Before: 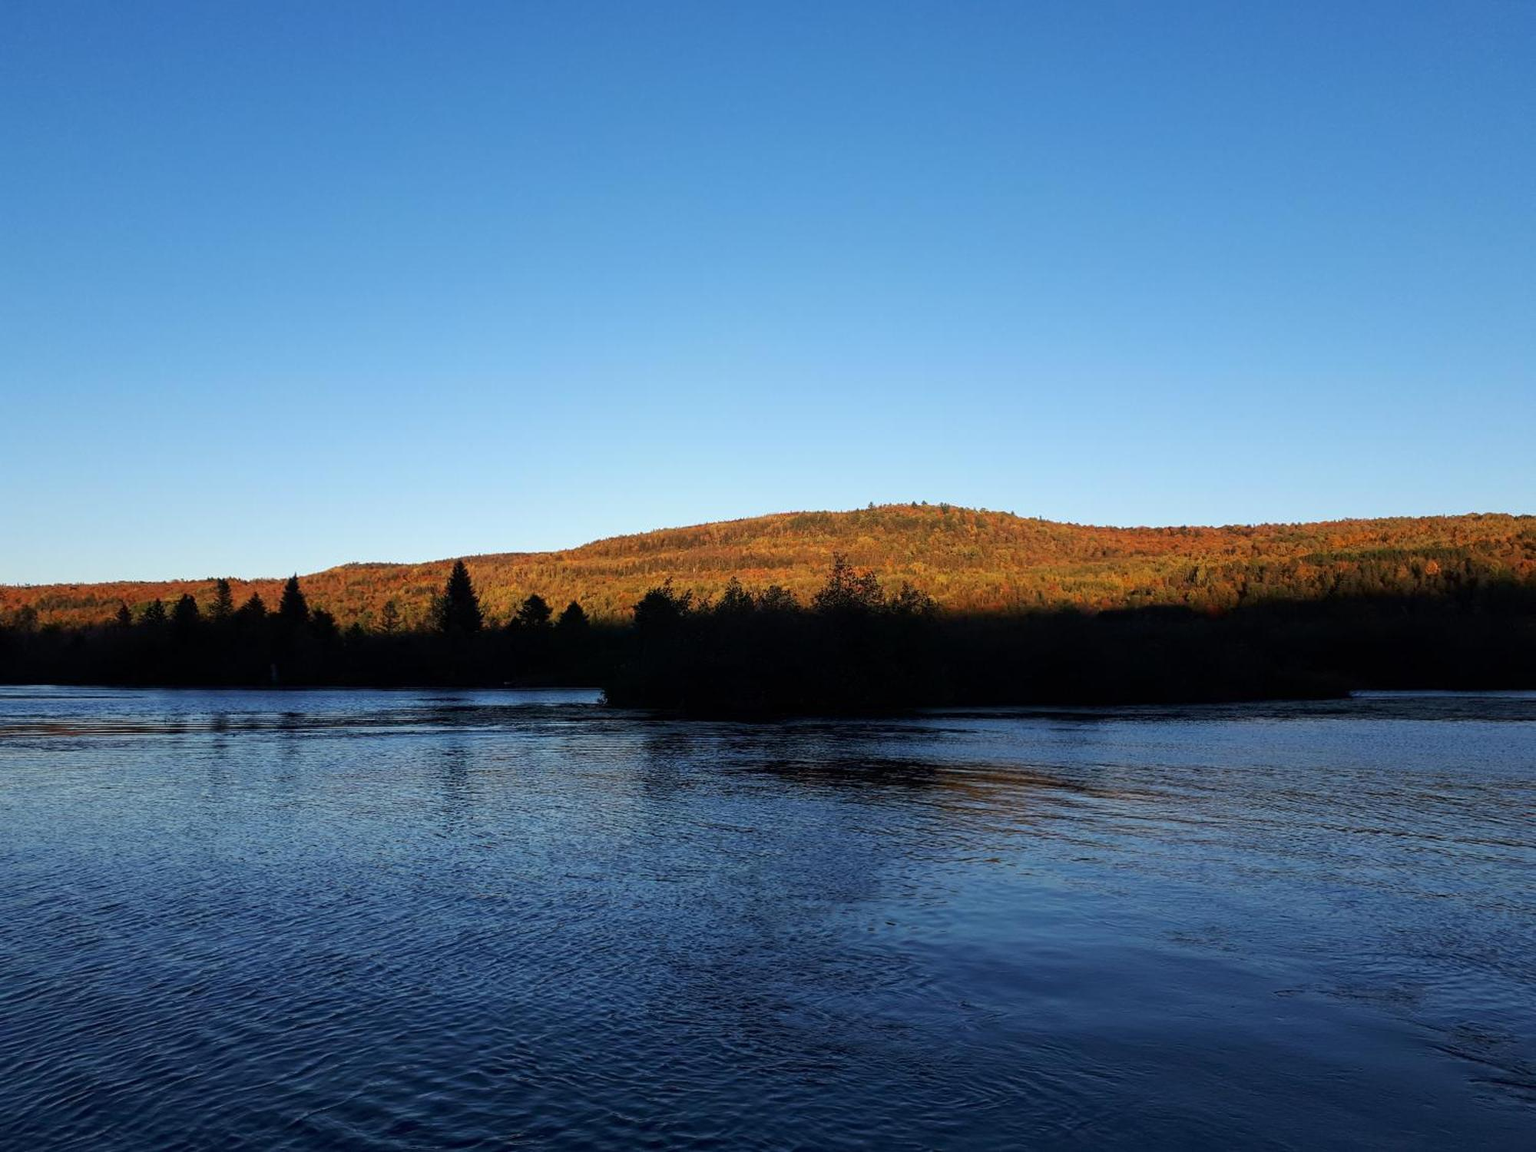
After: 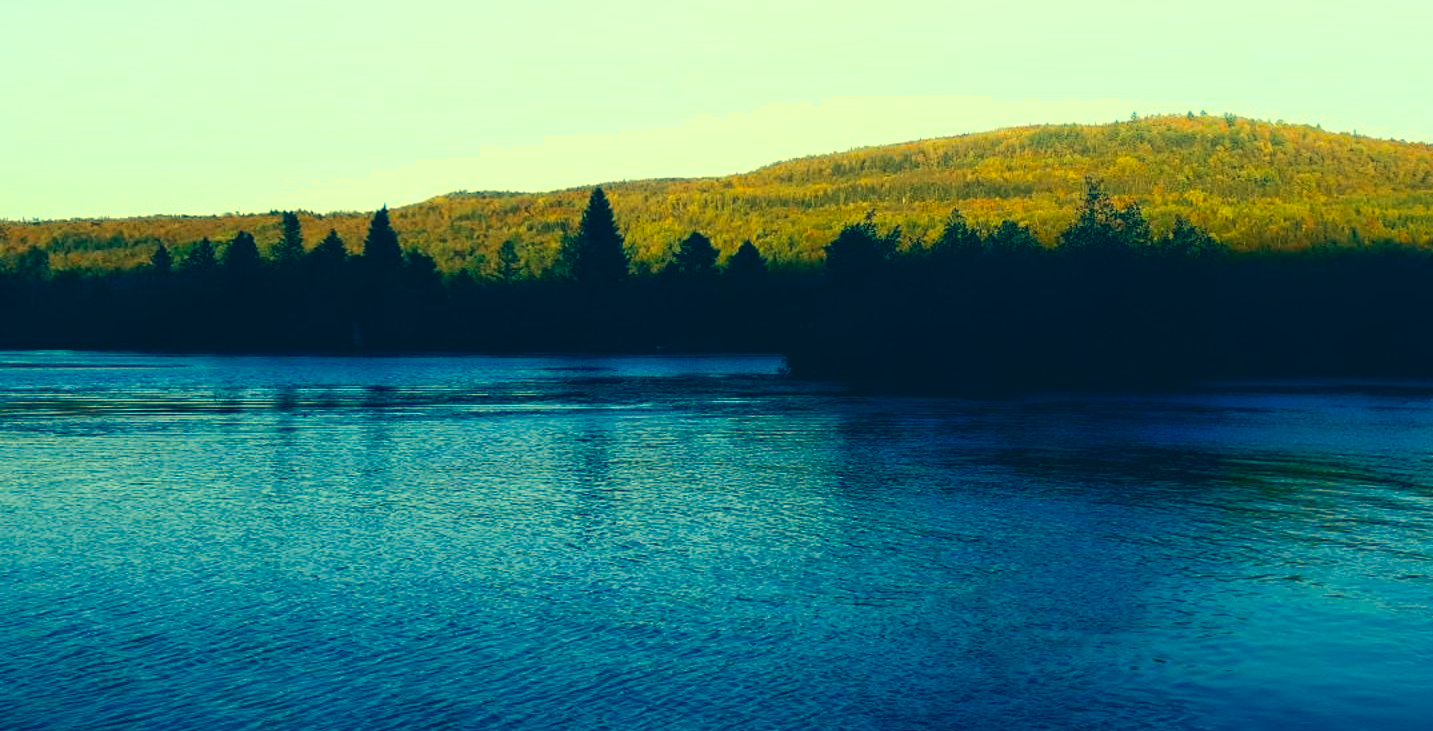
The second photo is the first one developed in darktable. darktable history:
color correction: highlights a* -16.05, highlights b* 39.52, shadows a* -39.78, shadows b* -26.72
shadows and highlights: shadows -89.69, highlights 90.57, shadows color adjustment 97.99%, highlights color adjustment 58.62%, soften with gaussian
crop: top 36.193%, right 28.318%, bottom 15.03%
exposure: exposure 0.496 EV, compensate highlight preservation false
